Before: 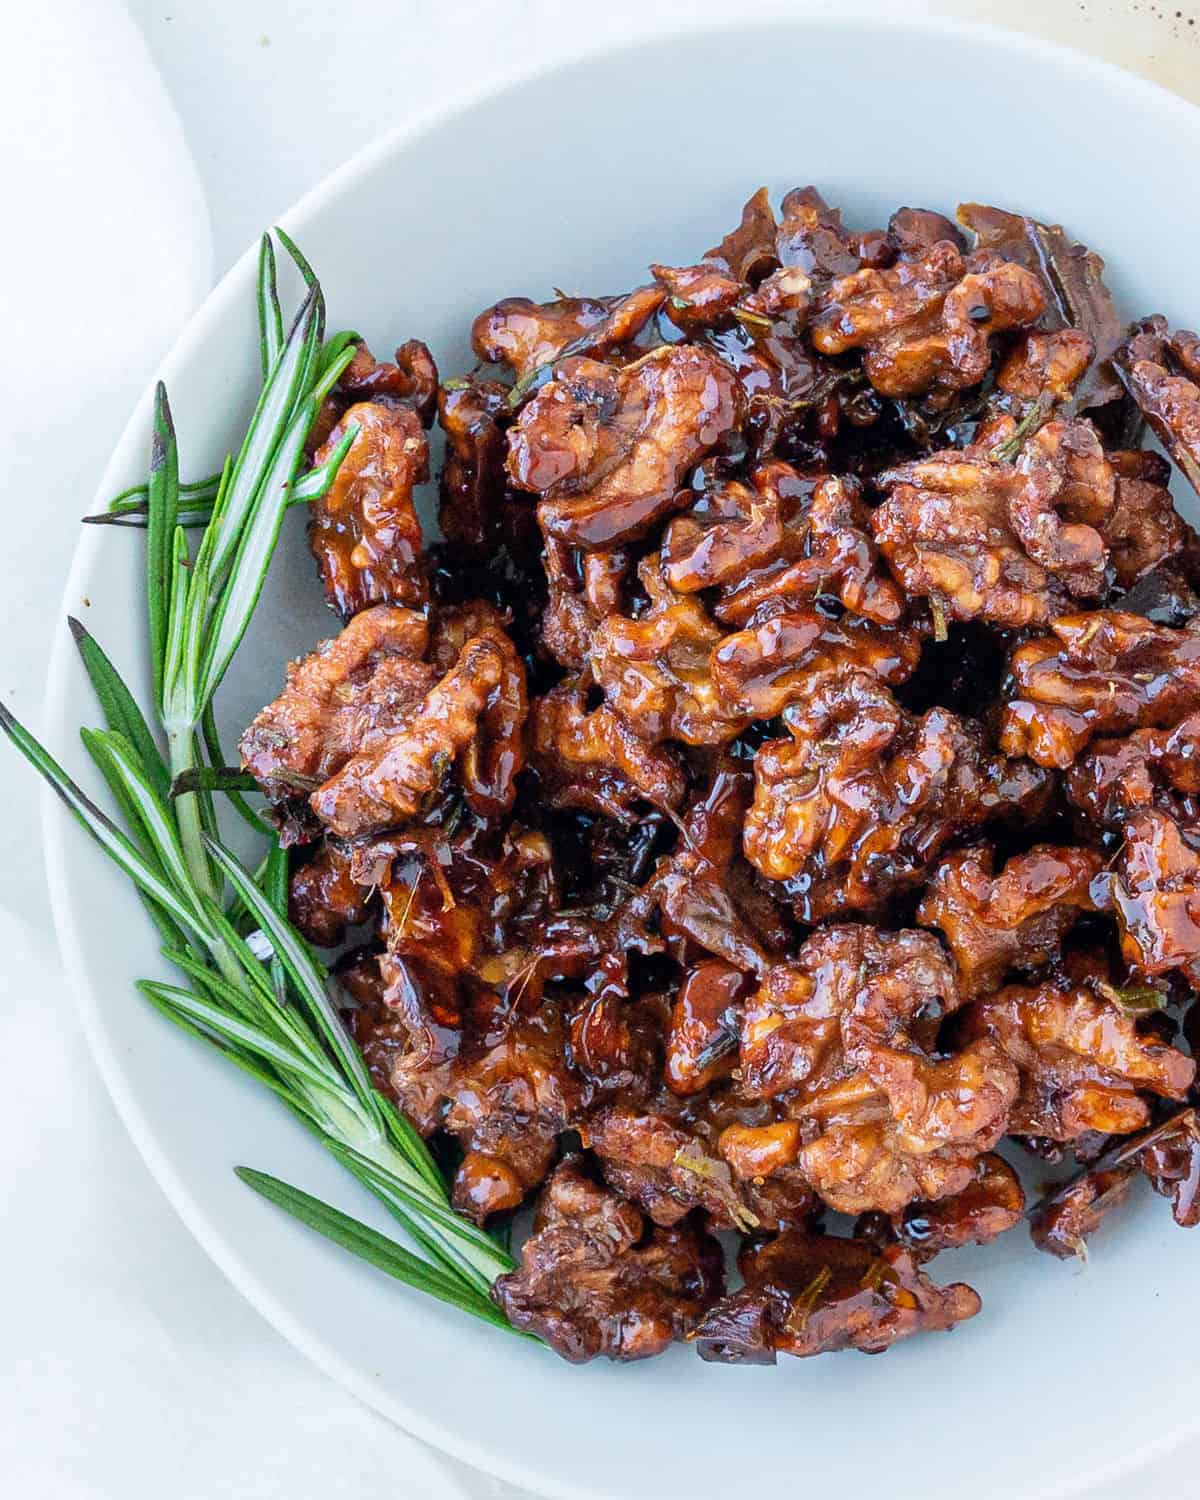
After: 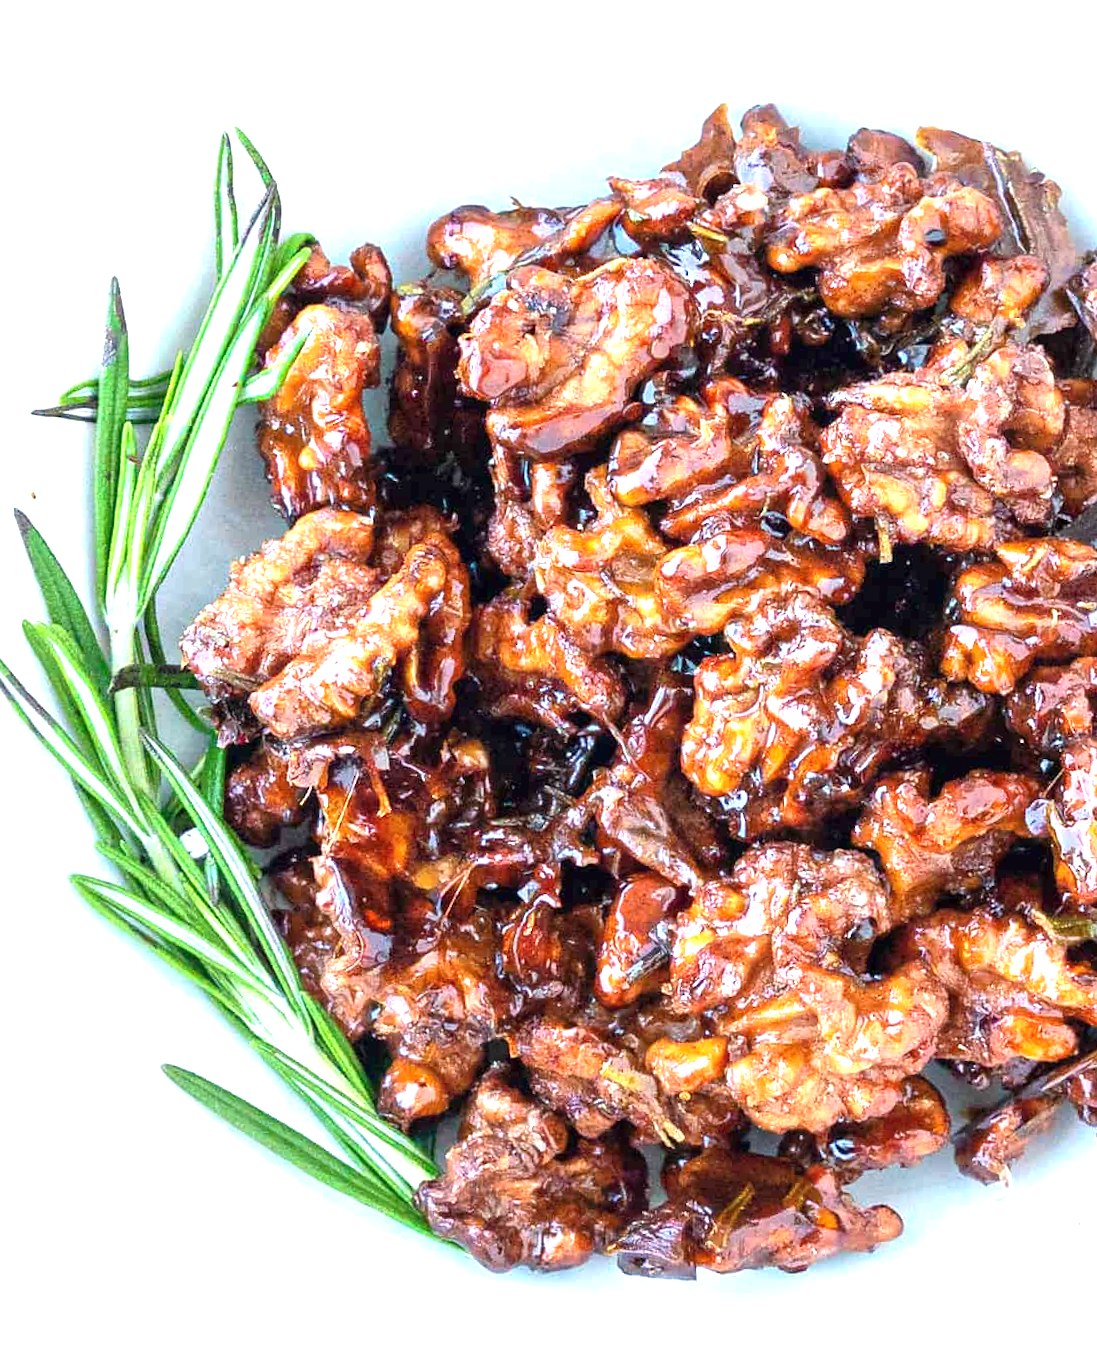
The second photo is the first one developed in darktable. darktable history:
crop and rotate: angle -1.96°, left 3.097%, top 4.154%, right 1.586%, bottom 0.529%
exposure: black level correction 0, exposure 1.198 EV, compensate exposure bias true, compensate highlight preservation false
